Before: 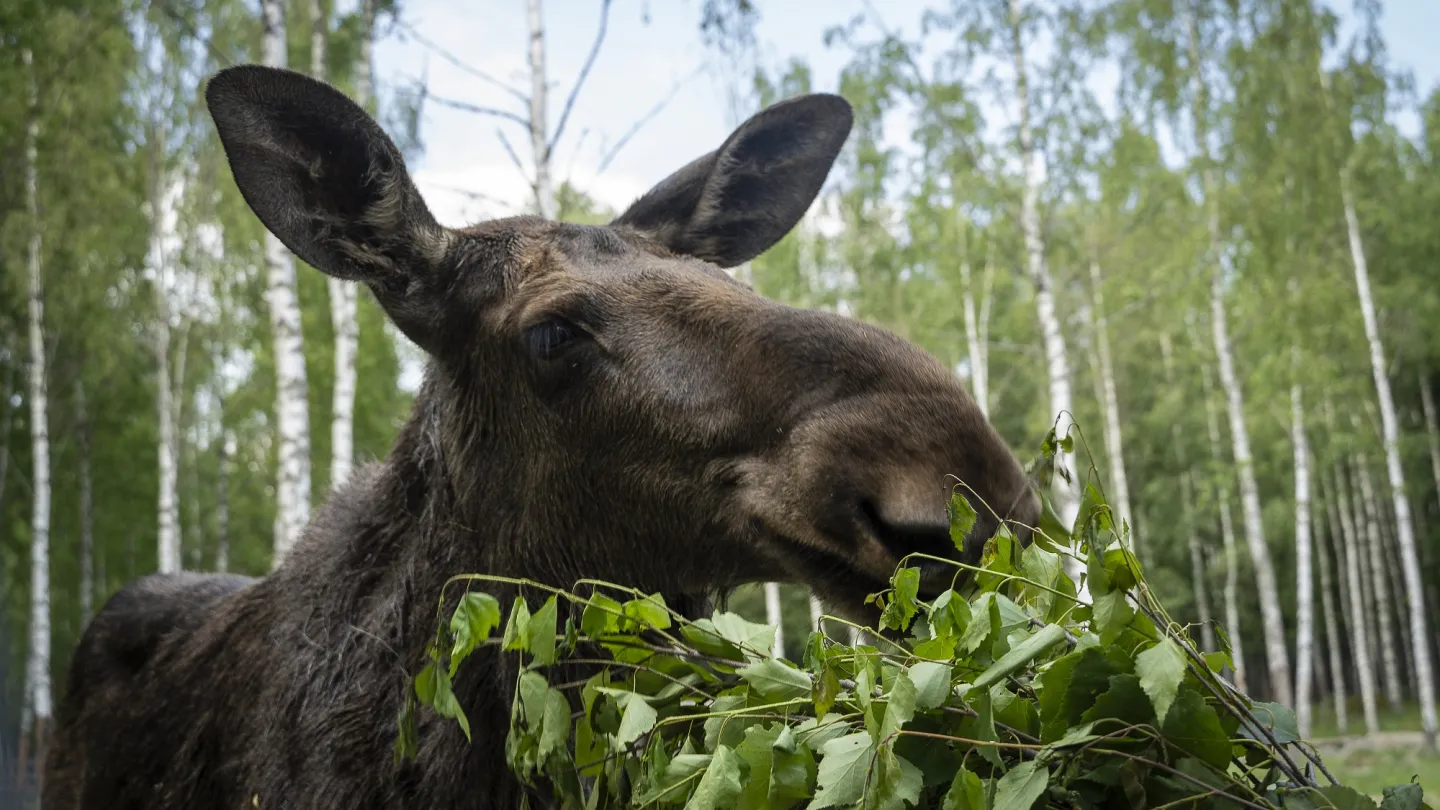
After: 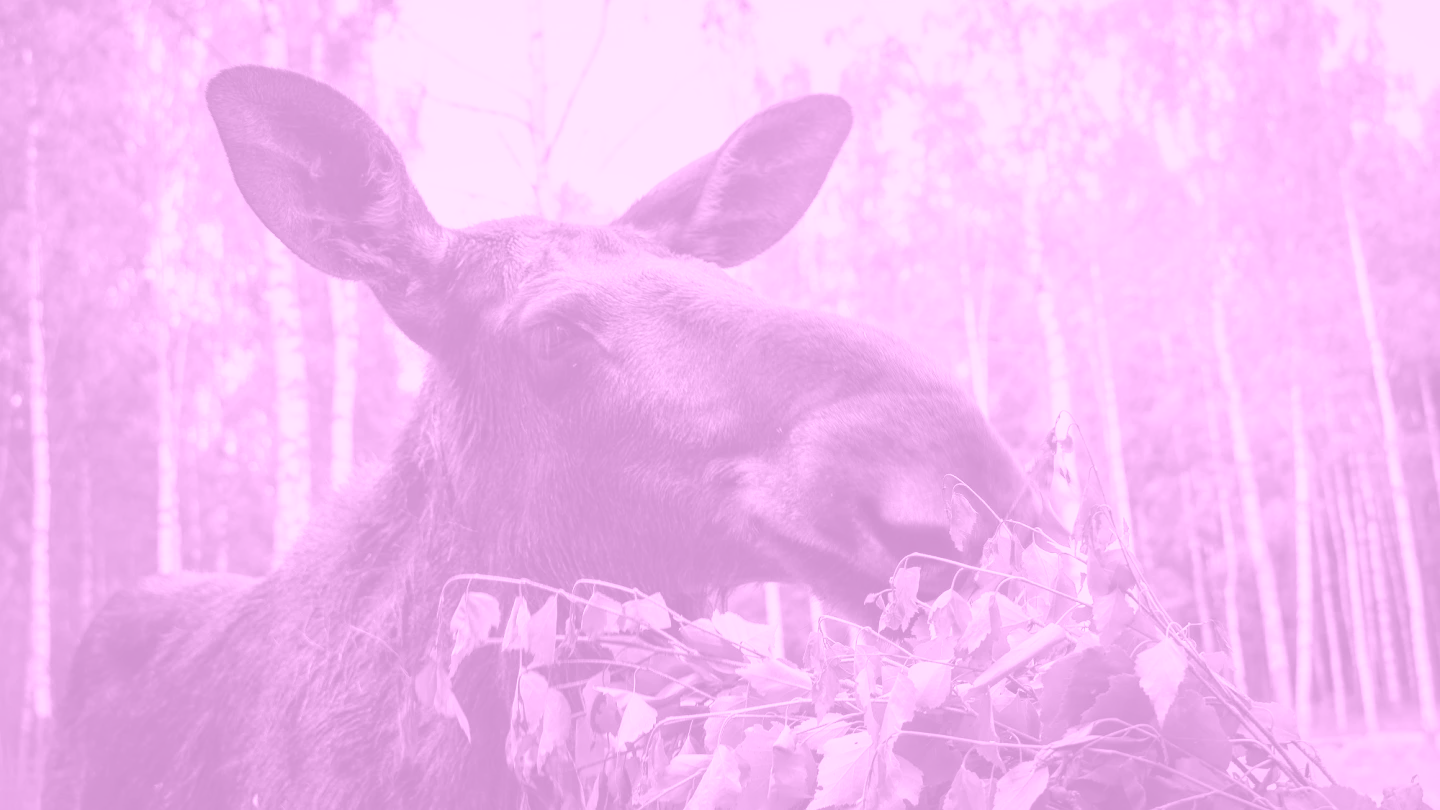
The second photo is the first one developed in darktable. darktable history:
tone curve: curves: ch0 [(0, 0) (0.003, 0.003) (0.011, 0.012) (0.025, 0.027) (0.044, 0.048) (0.069, 0.076) (0.1, 0.109) (0.136, 0.148) (0.177, 0.194) (0.224, 0.245) (0.277, 0.303) (0.335, 0.366) (0.399, 0.436) (0.468, 0.511) (0.543, 0.593) (0.623, 0.681) (0.709, 0.775) (0.801, 0.875) (0.898, 0.954) (1, 1)], preserve colors none
colorize: hue 331.2°, saturation 75%, source mix 30.28%, lightness 70.52%, version 1
